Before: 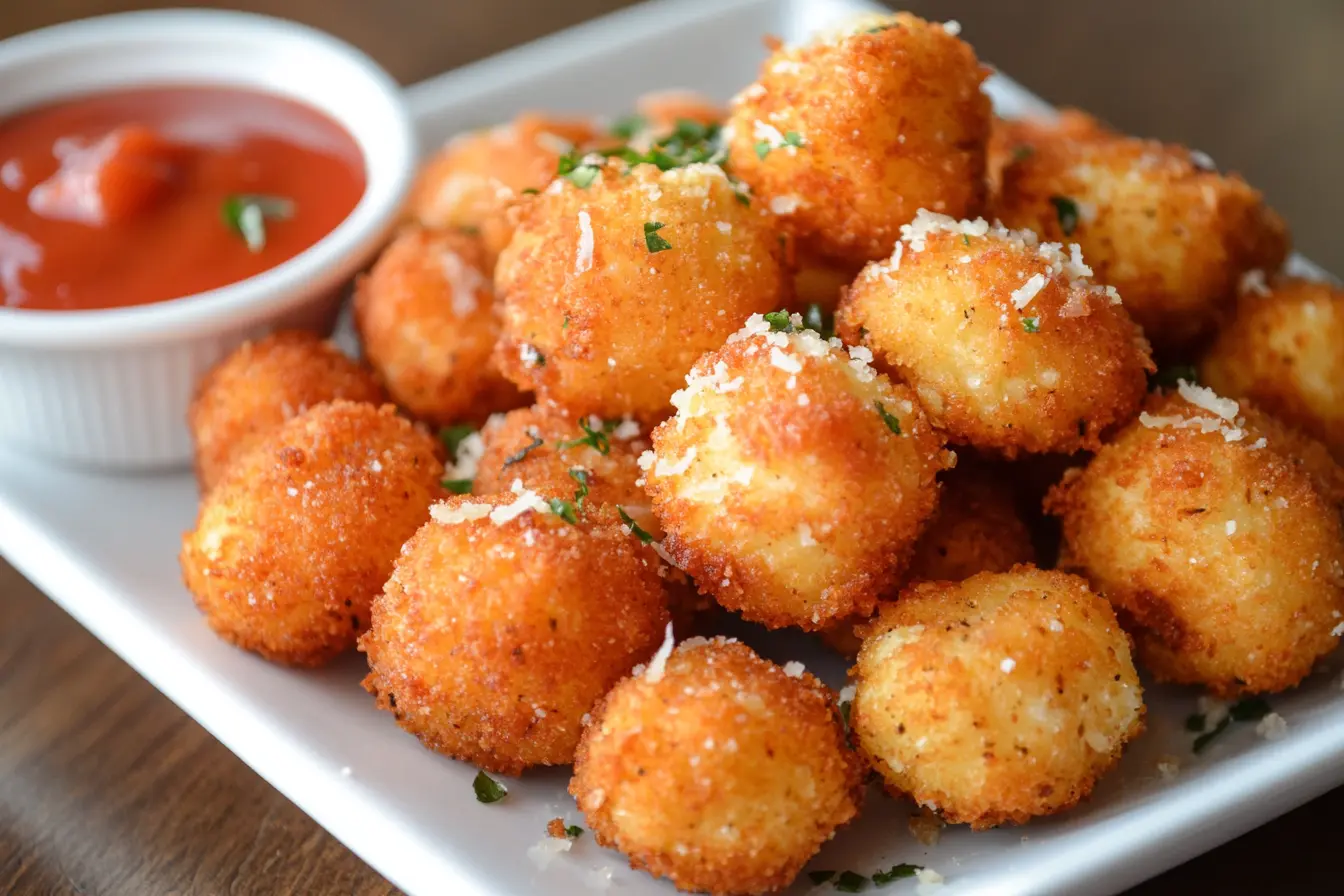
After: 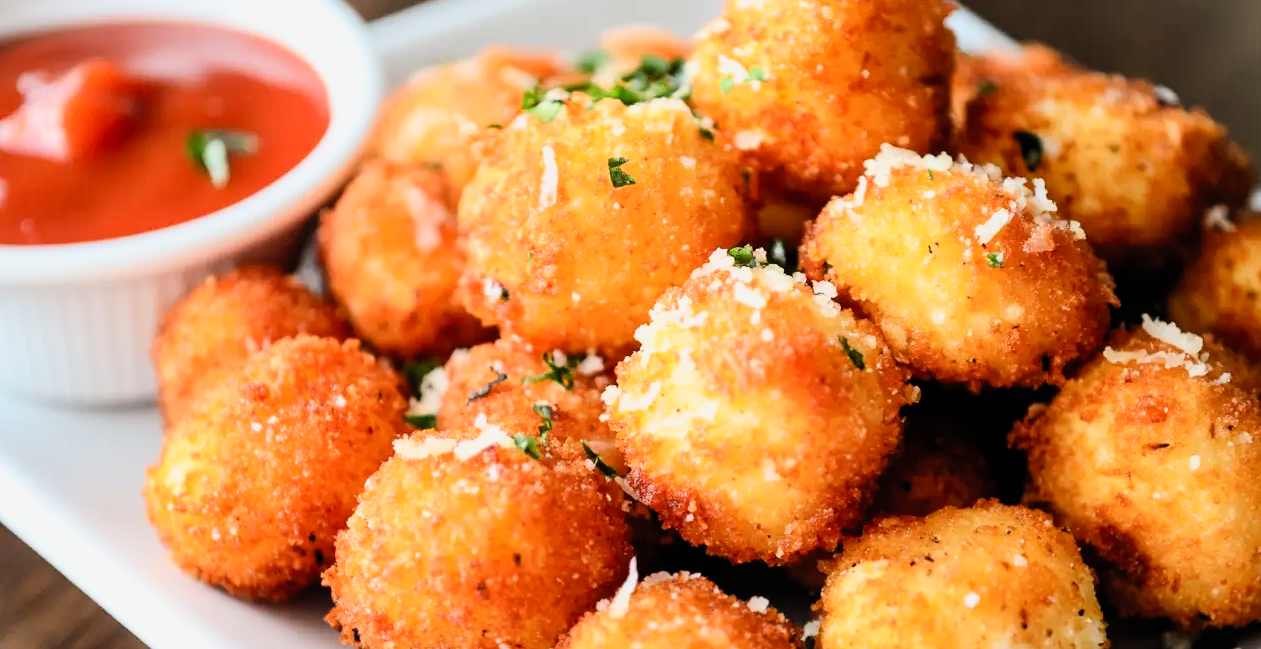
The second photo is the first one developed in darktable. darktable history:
tone equalizer: on, module defaults
filmic rgb: black relative exposure -5 EV, hardness 2.88, contrast 1.5
crop: left 2.737%, top 7.287%, right 3.421%, bottom 20.179%
contrast brightness saturation: contrast 0.2, brightness 0.16, saturation 0.22
